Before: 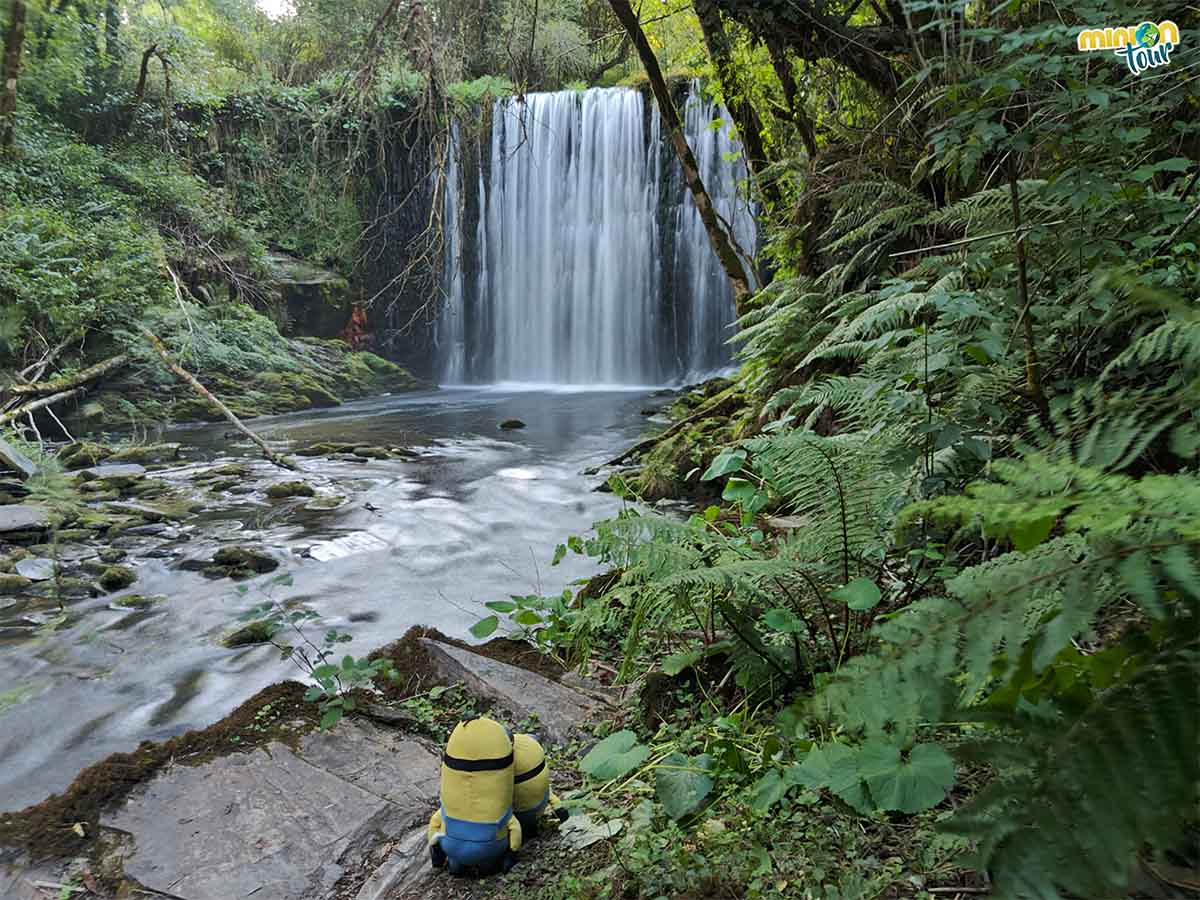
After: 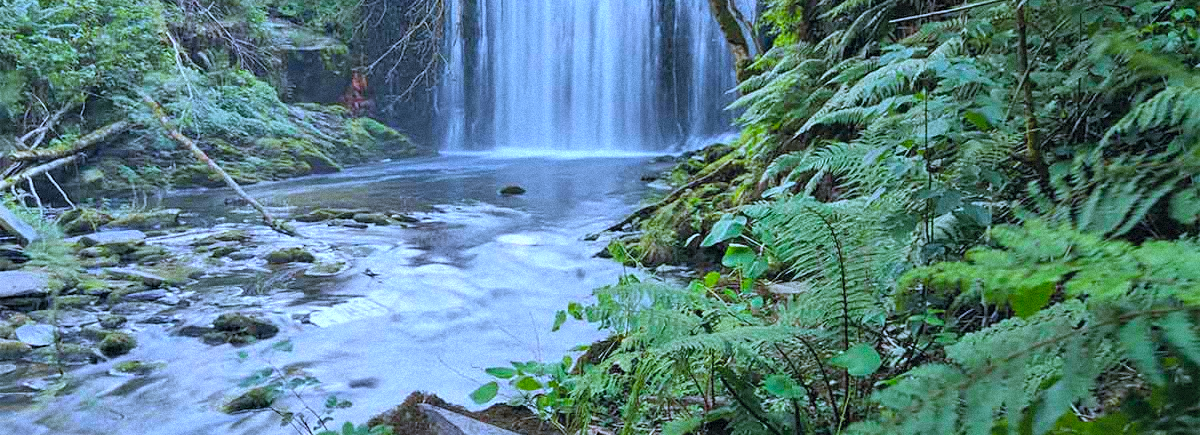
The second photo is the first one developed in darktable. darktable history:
crop and rotate: top 26.056%, bottom 25.543%
contrast brightness saturation: contrast 0.07, brightness 0.18, saturation 0.4
white balance: red 0.871, blue 1.249
color correction: highlights a* 2.75, highlights b* 5, shadows a* -2.04, shadows b* -4.84, saturation 0.8
grain: mid-tones bias 0%
